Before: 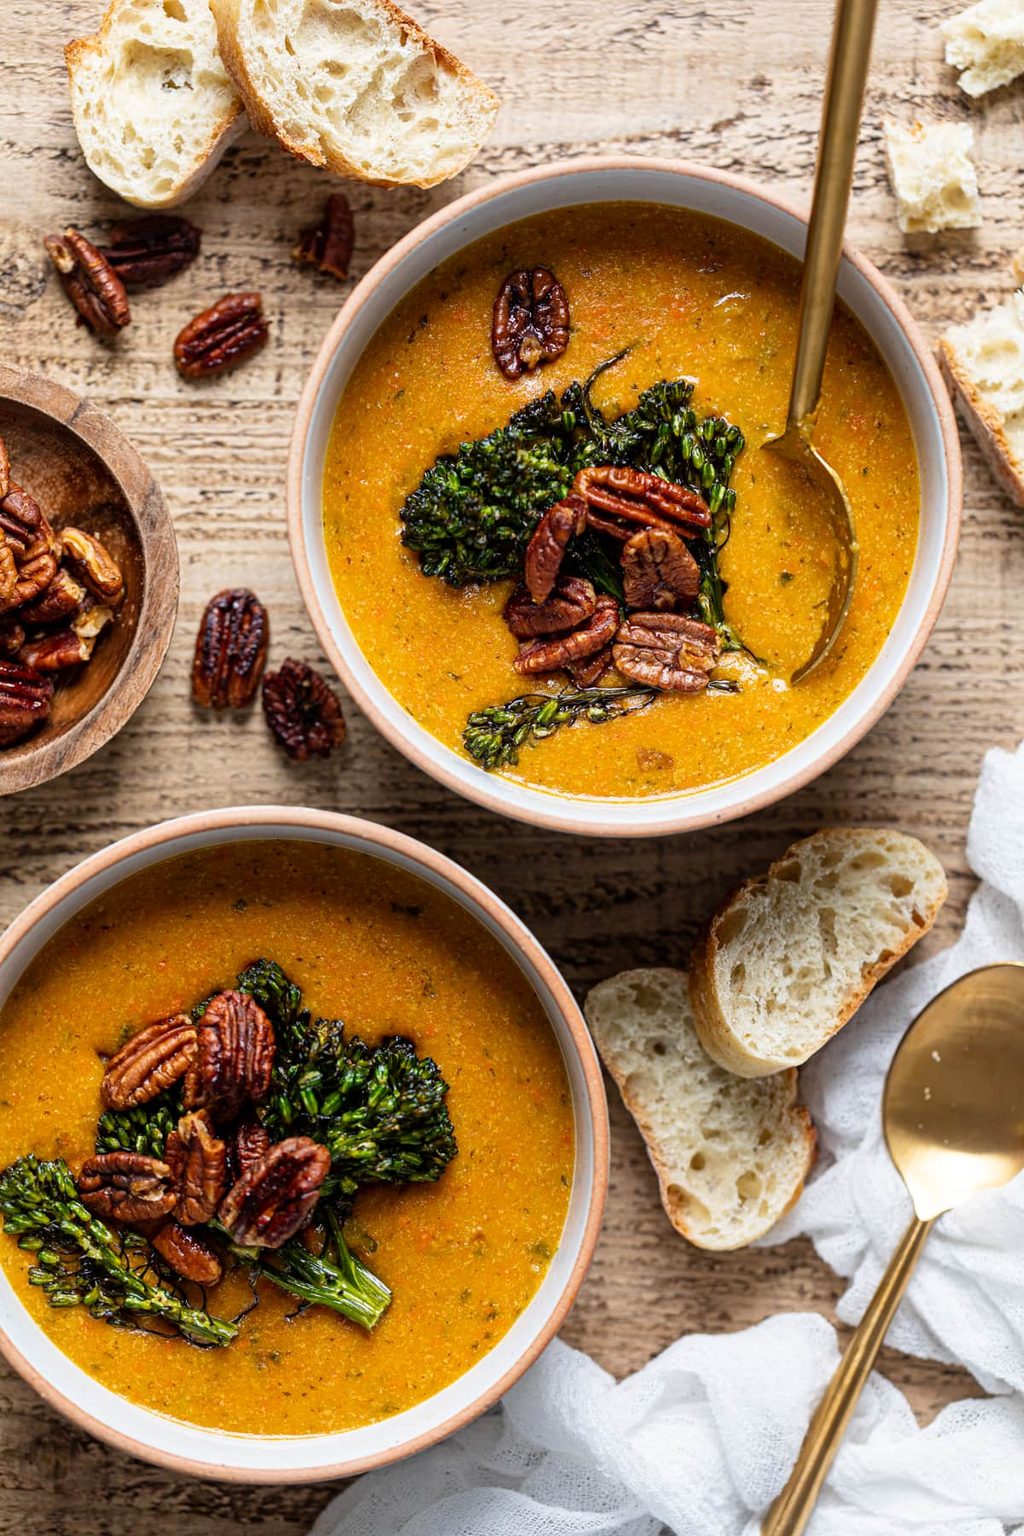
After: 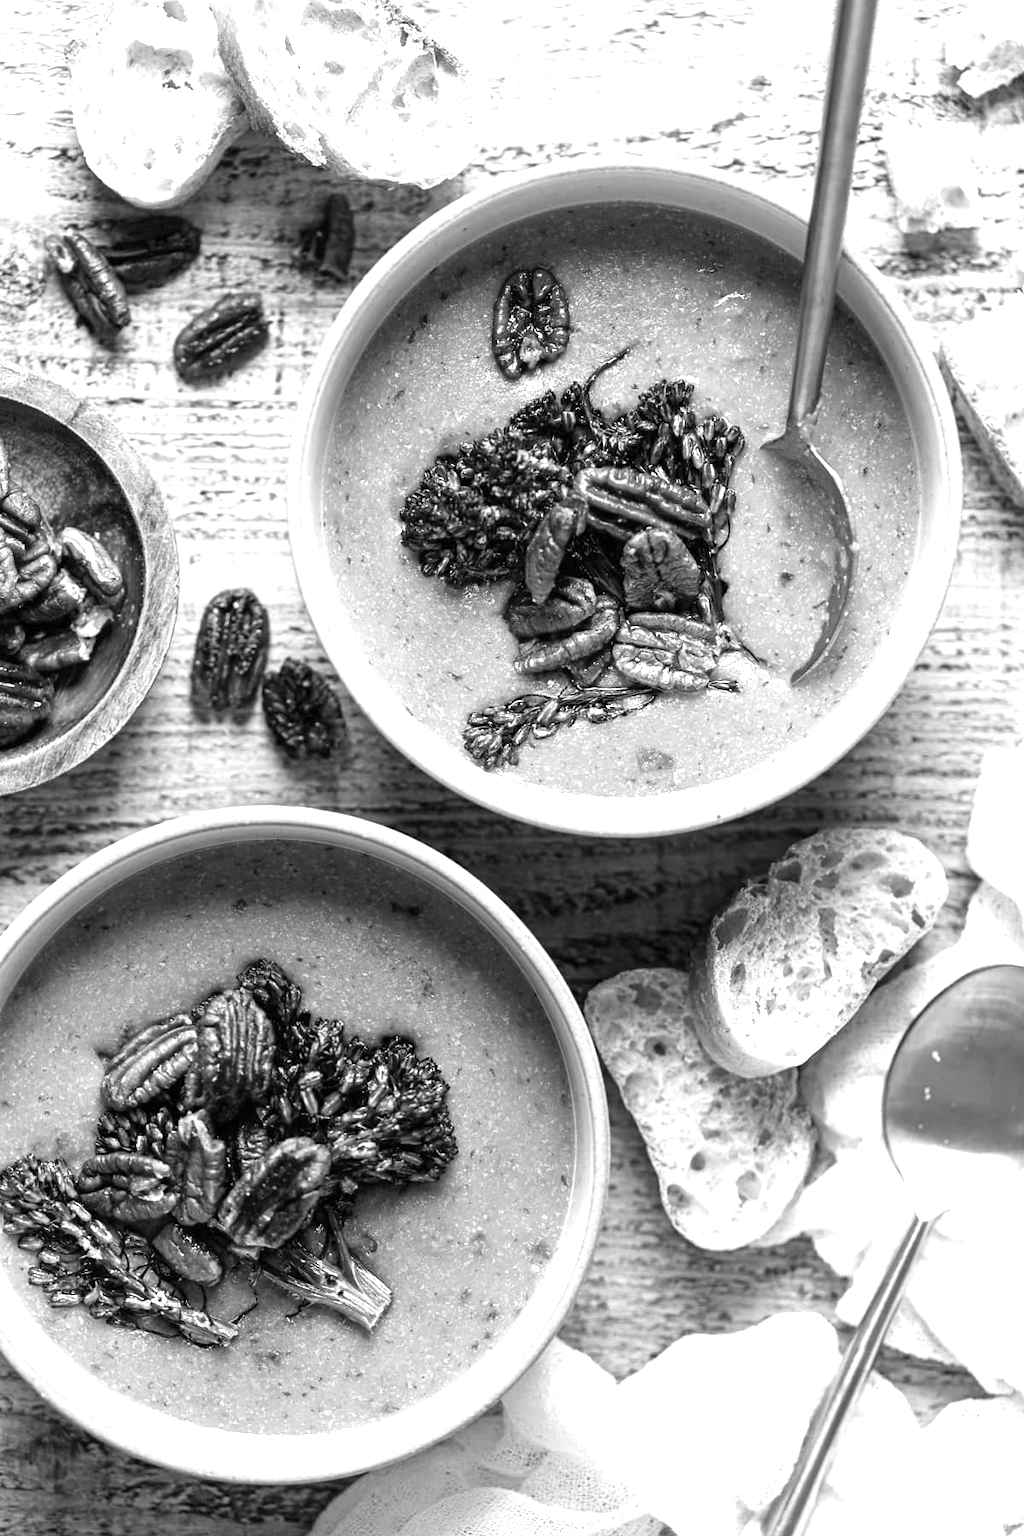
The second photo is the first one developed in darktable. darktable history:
exposure: black level correction 0, exposure 0.95 EV, compensate exposure bias true, compensate highlight preservation false
monochrome: on, module defaults
